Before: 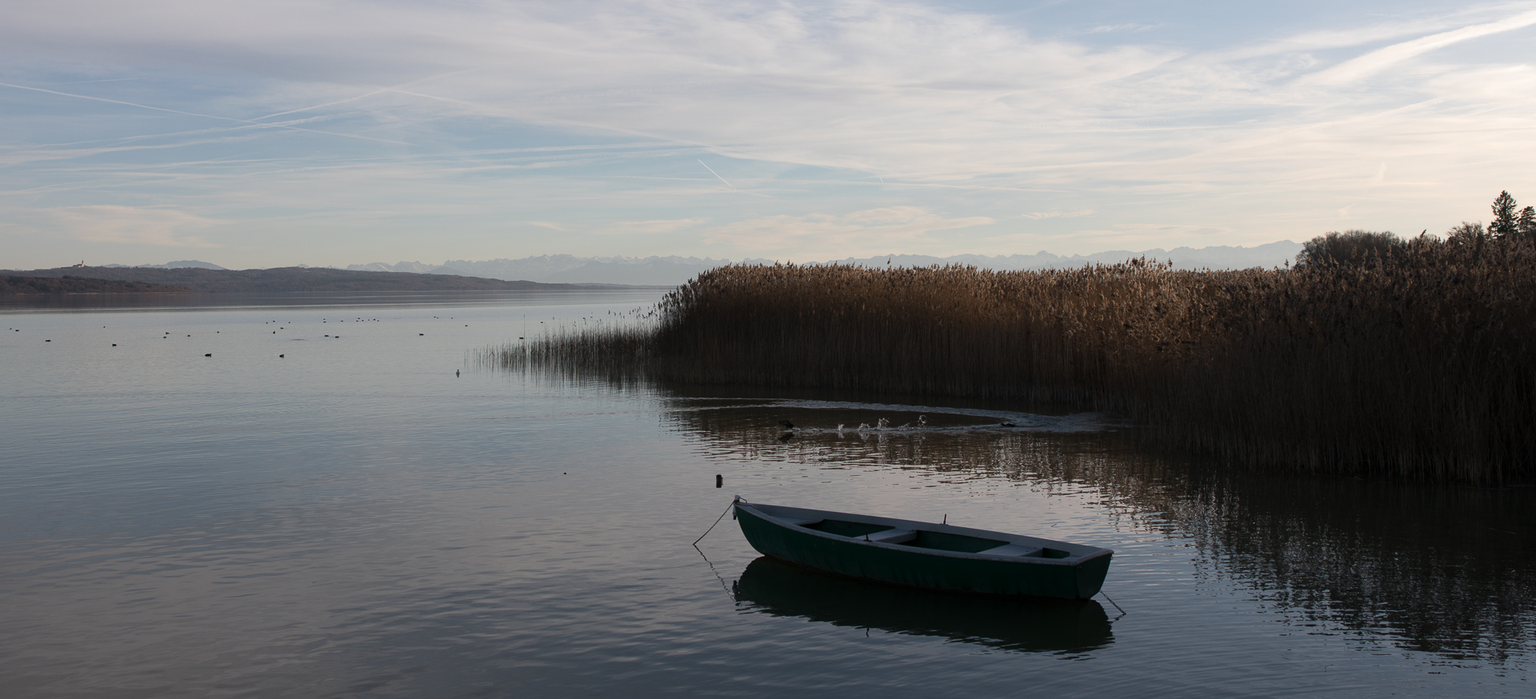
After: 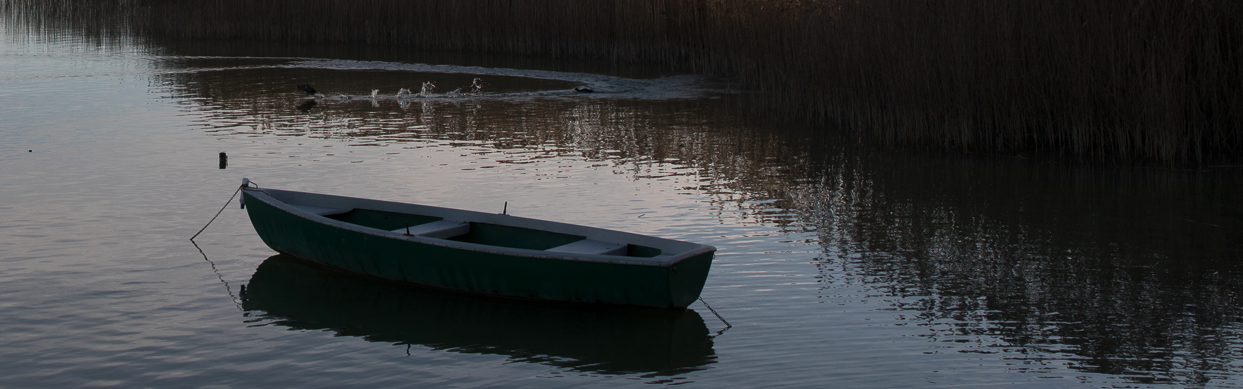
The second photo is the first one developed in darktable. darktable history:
exposure: exposure 0.201 EV, compensate highlight preservation false
crop and rotate: left 35.254%, top 50.63%, bottom 4.797%
